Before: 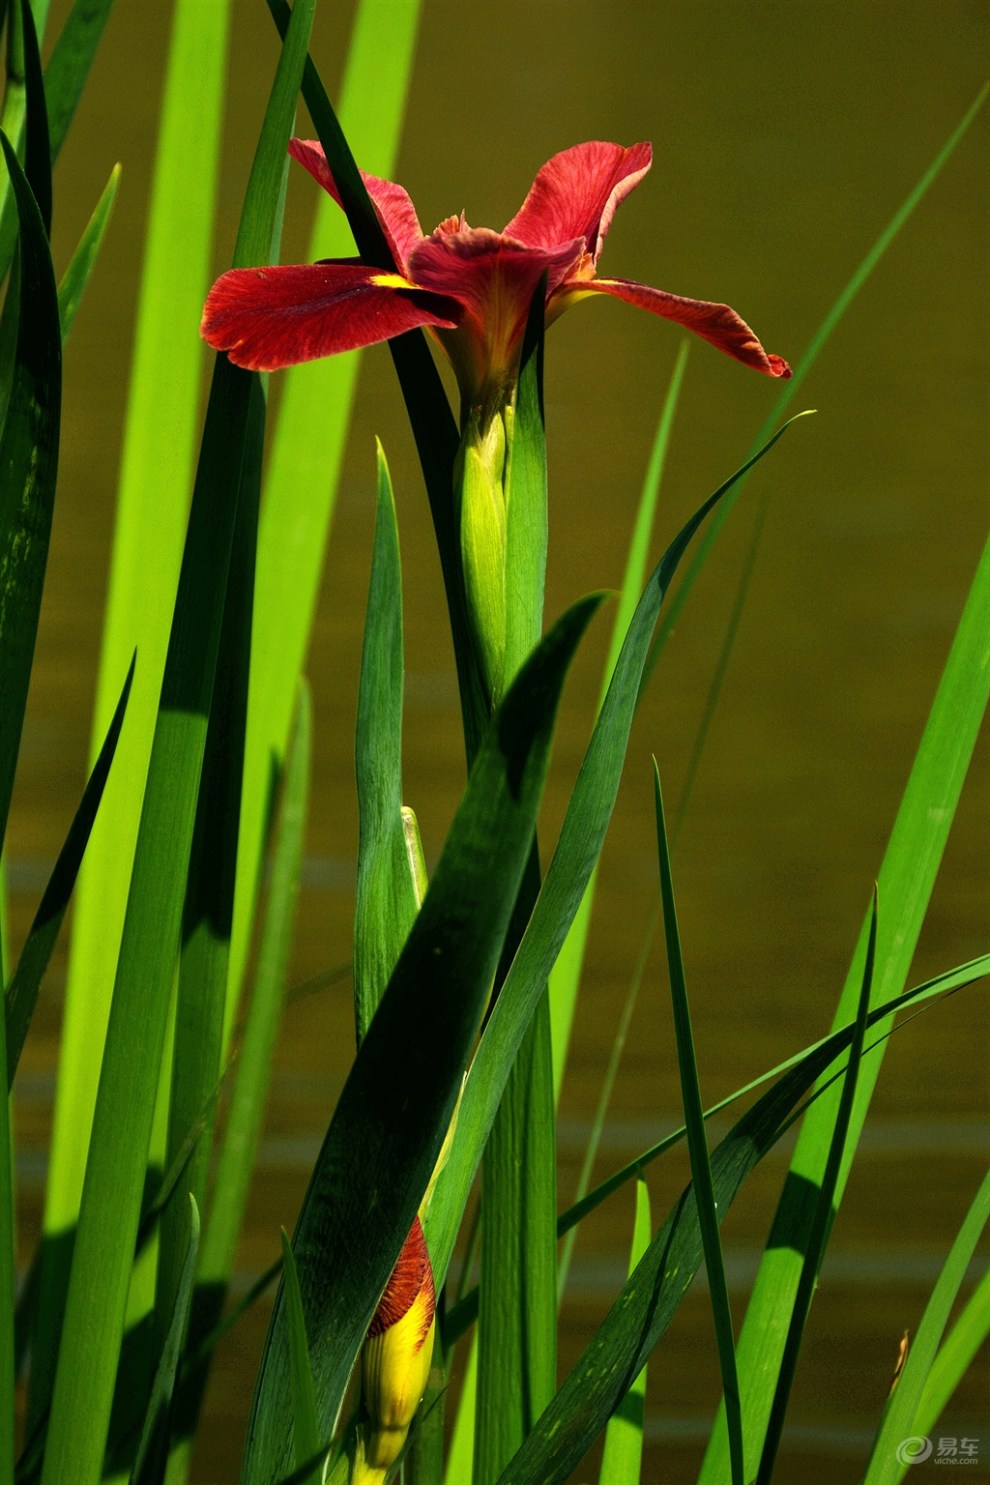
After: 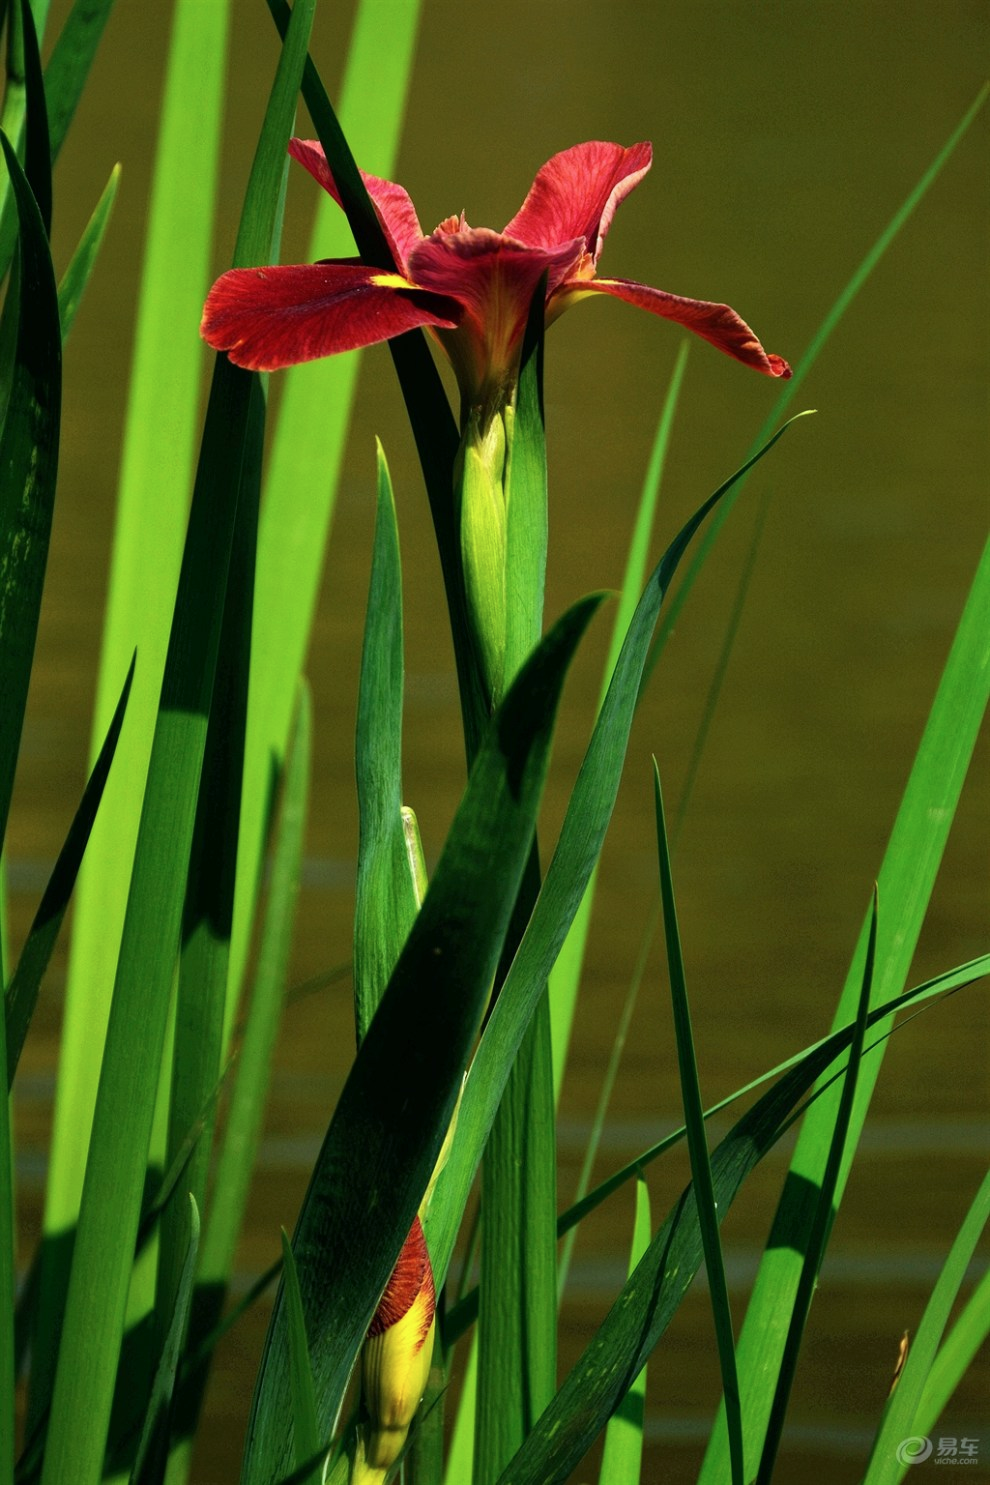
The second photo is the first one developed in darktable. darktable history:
color calibration: illuminant as shot in camera, x 0.365, y 0.378, temperature 4430.18 K
